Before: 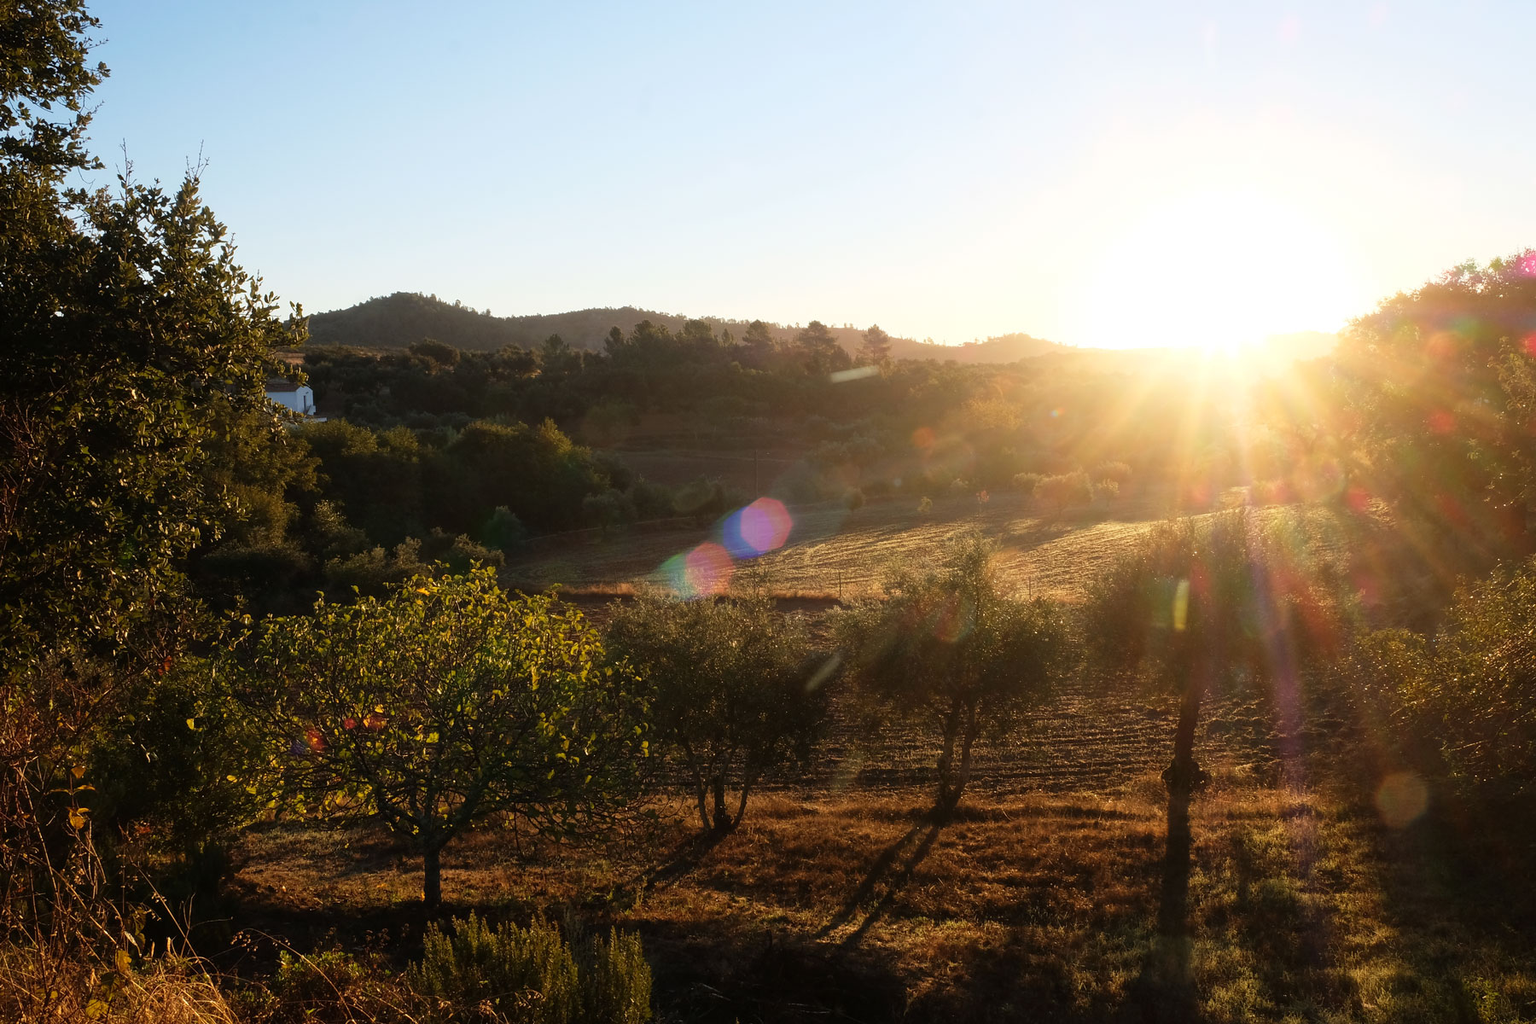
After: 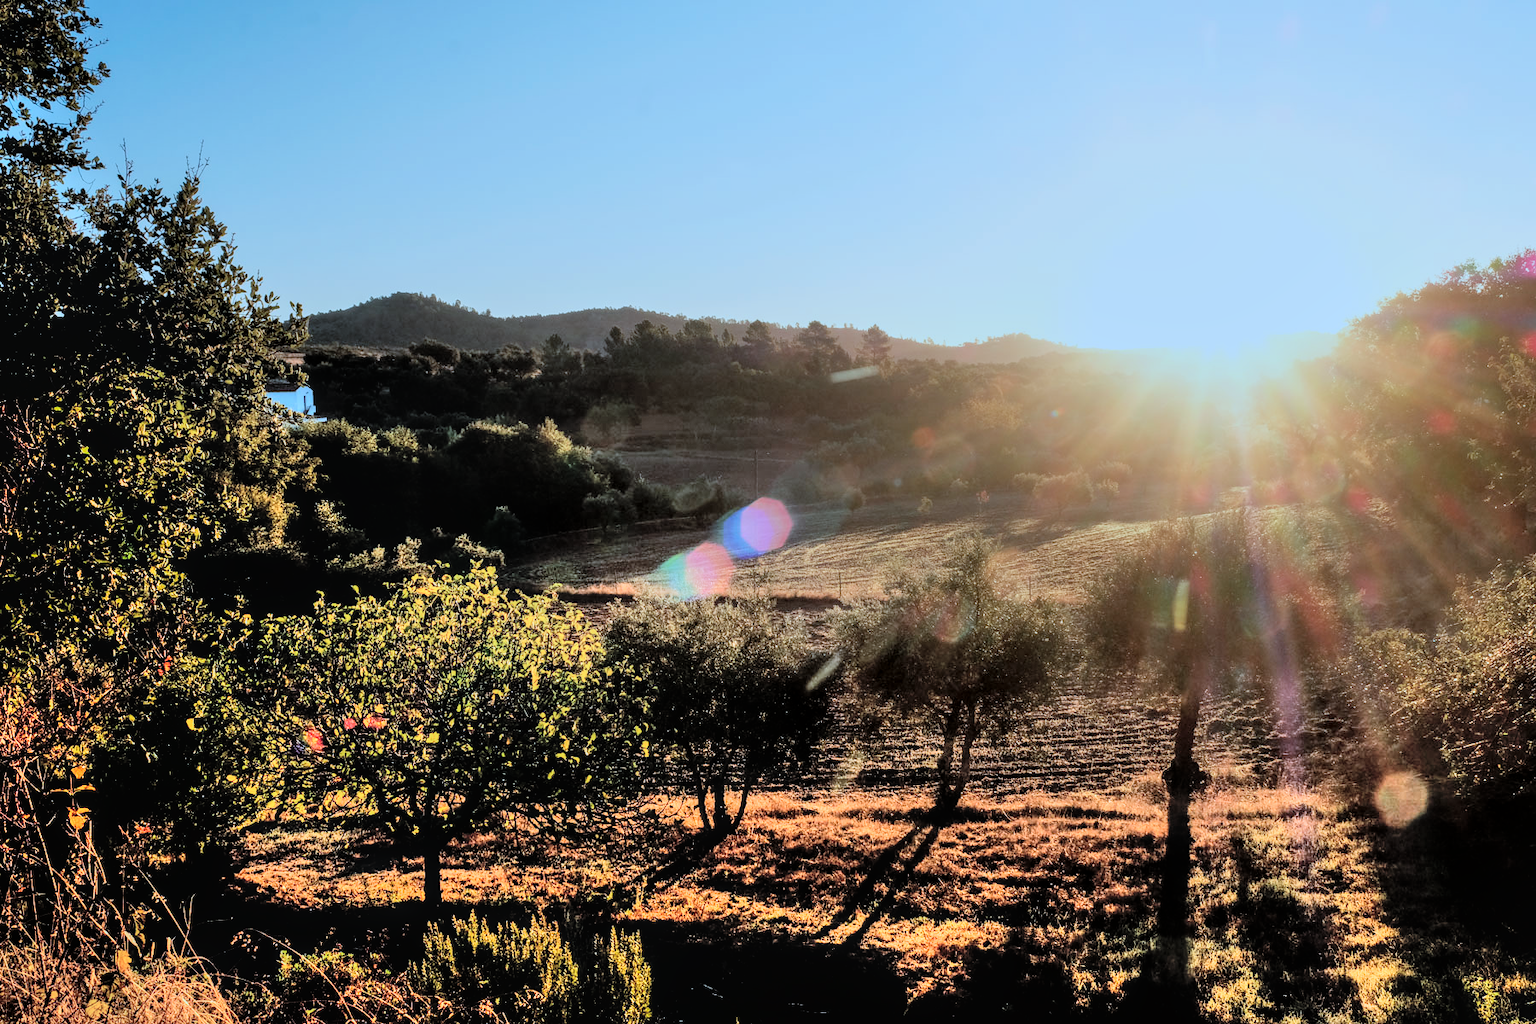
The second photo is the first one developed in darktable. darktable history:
shadows and highlights: shadows 75.62, highlights -23.92, soften with gaussian
color correction: highlights a* -9.07, highlights b* -23.93
local contrast: on, module defaults
tone equalizer: edges refinement/feathering 500, mask exposure compensation -1.57 EV, preserve details no
filmic rgb: black relative exposure -4.81 EV, white relative exposure 4.02 EV, hardness 2.79, color science v6 (2022)
